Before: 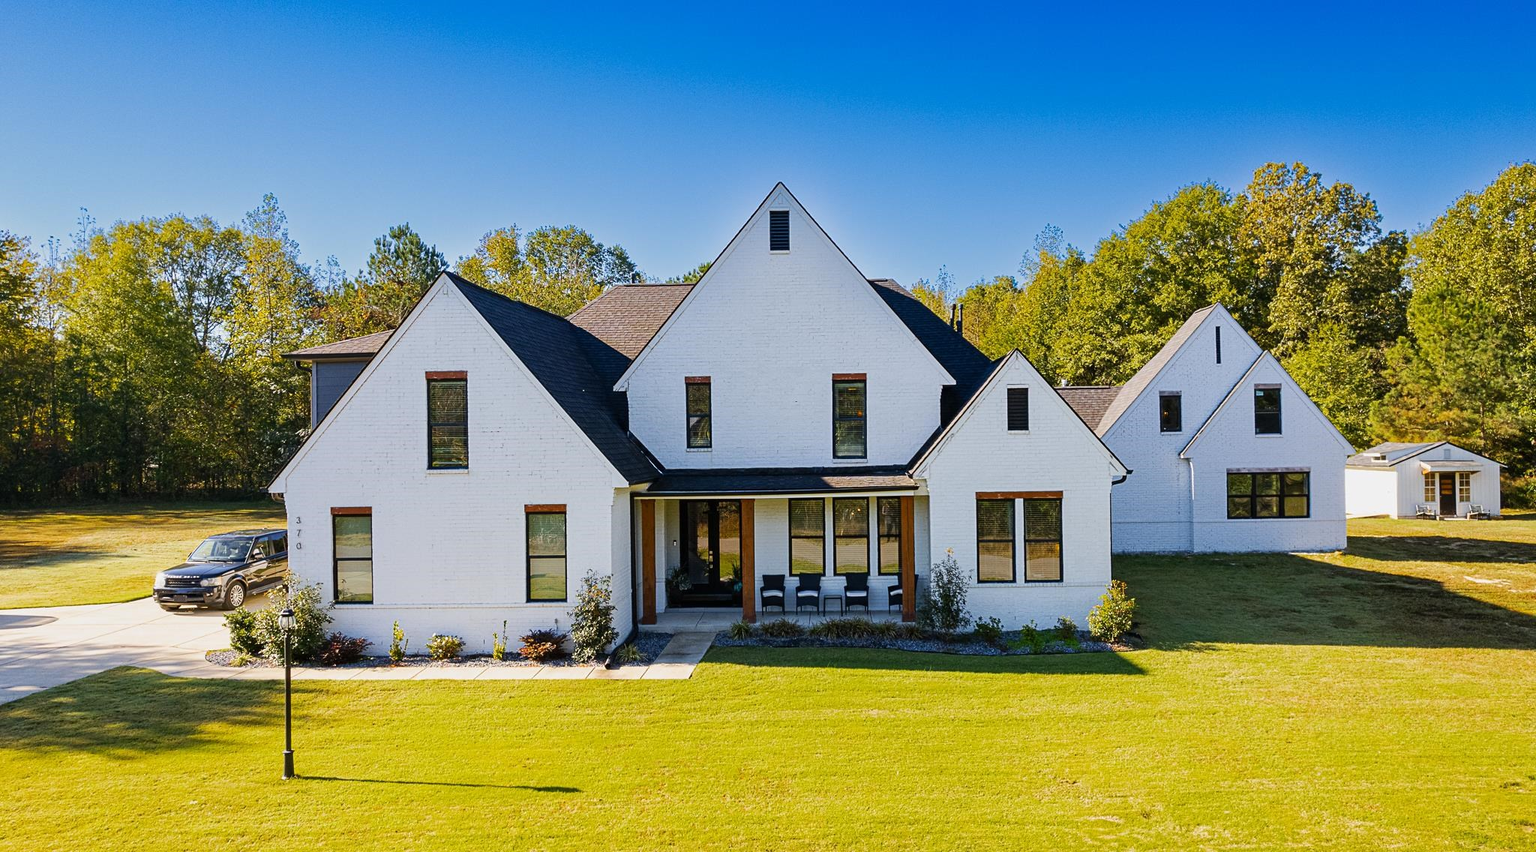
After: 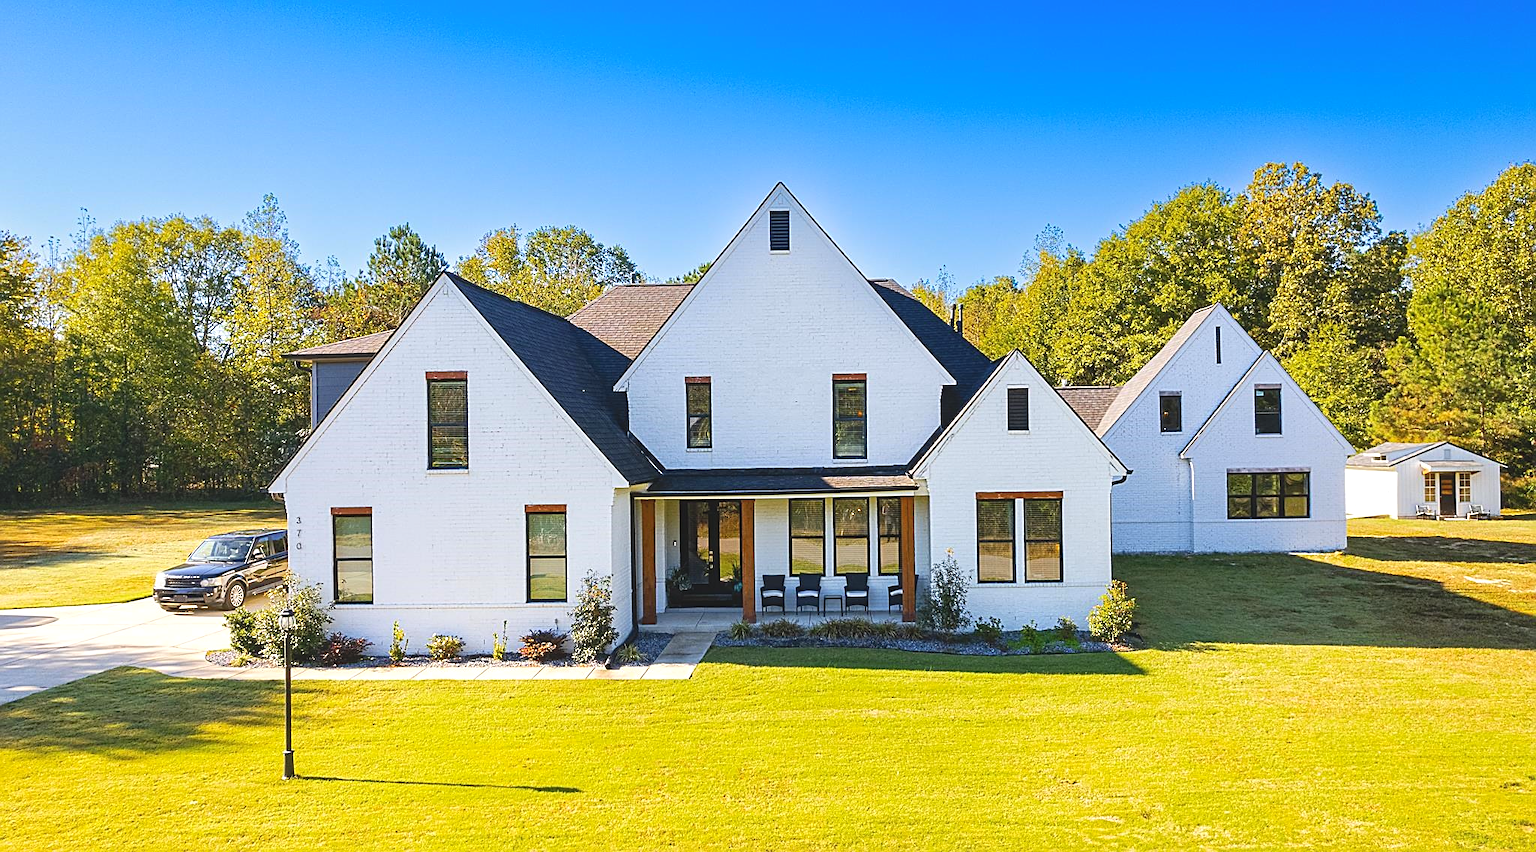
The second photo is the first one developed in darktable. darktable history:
local contrast: highlights 70%, shadows 69%, detail 84%, midtone range 0.33
sharpen: on, module defaults
exposure: exposure 0.551 EV, compensate highlight preservation false
